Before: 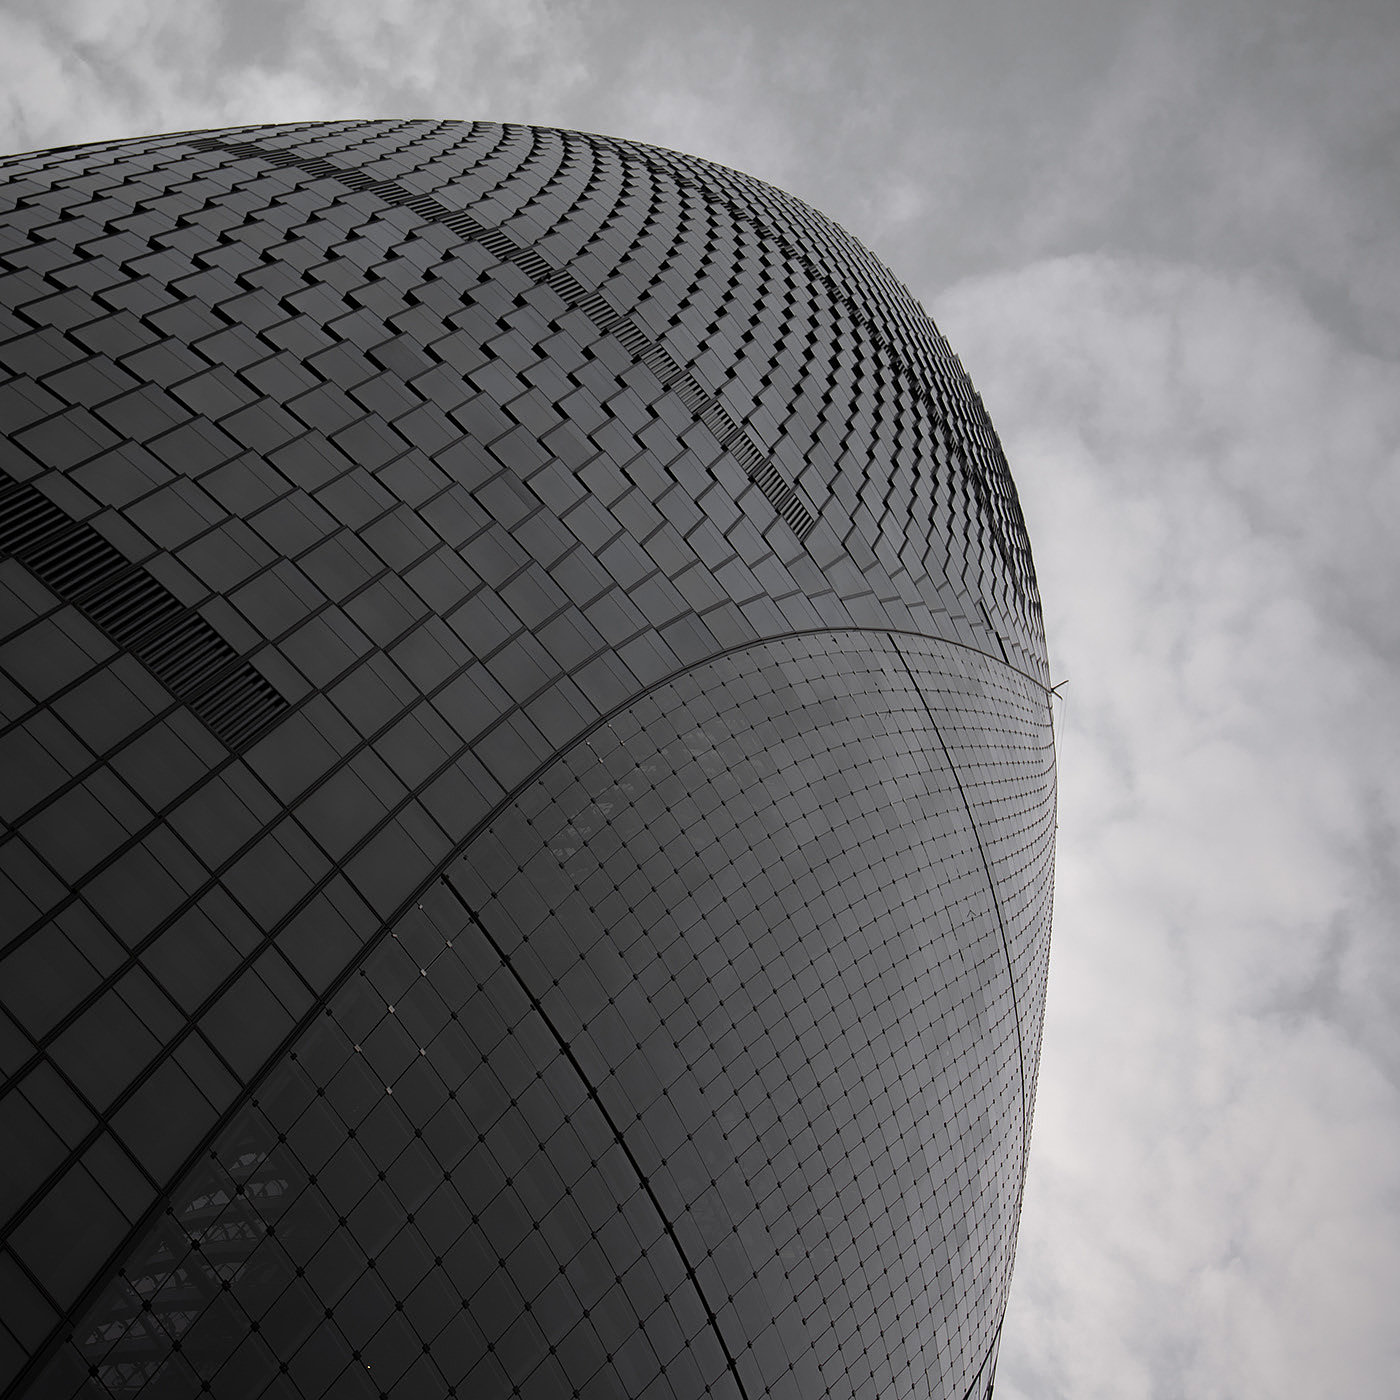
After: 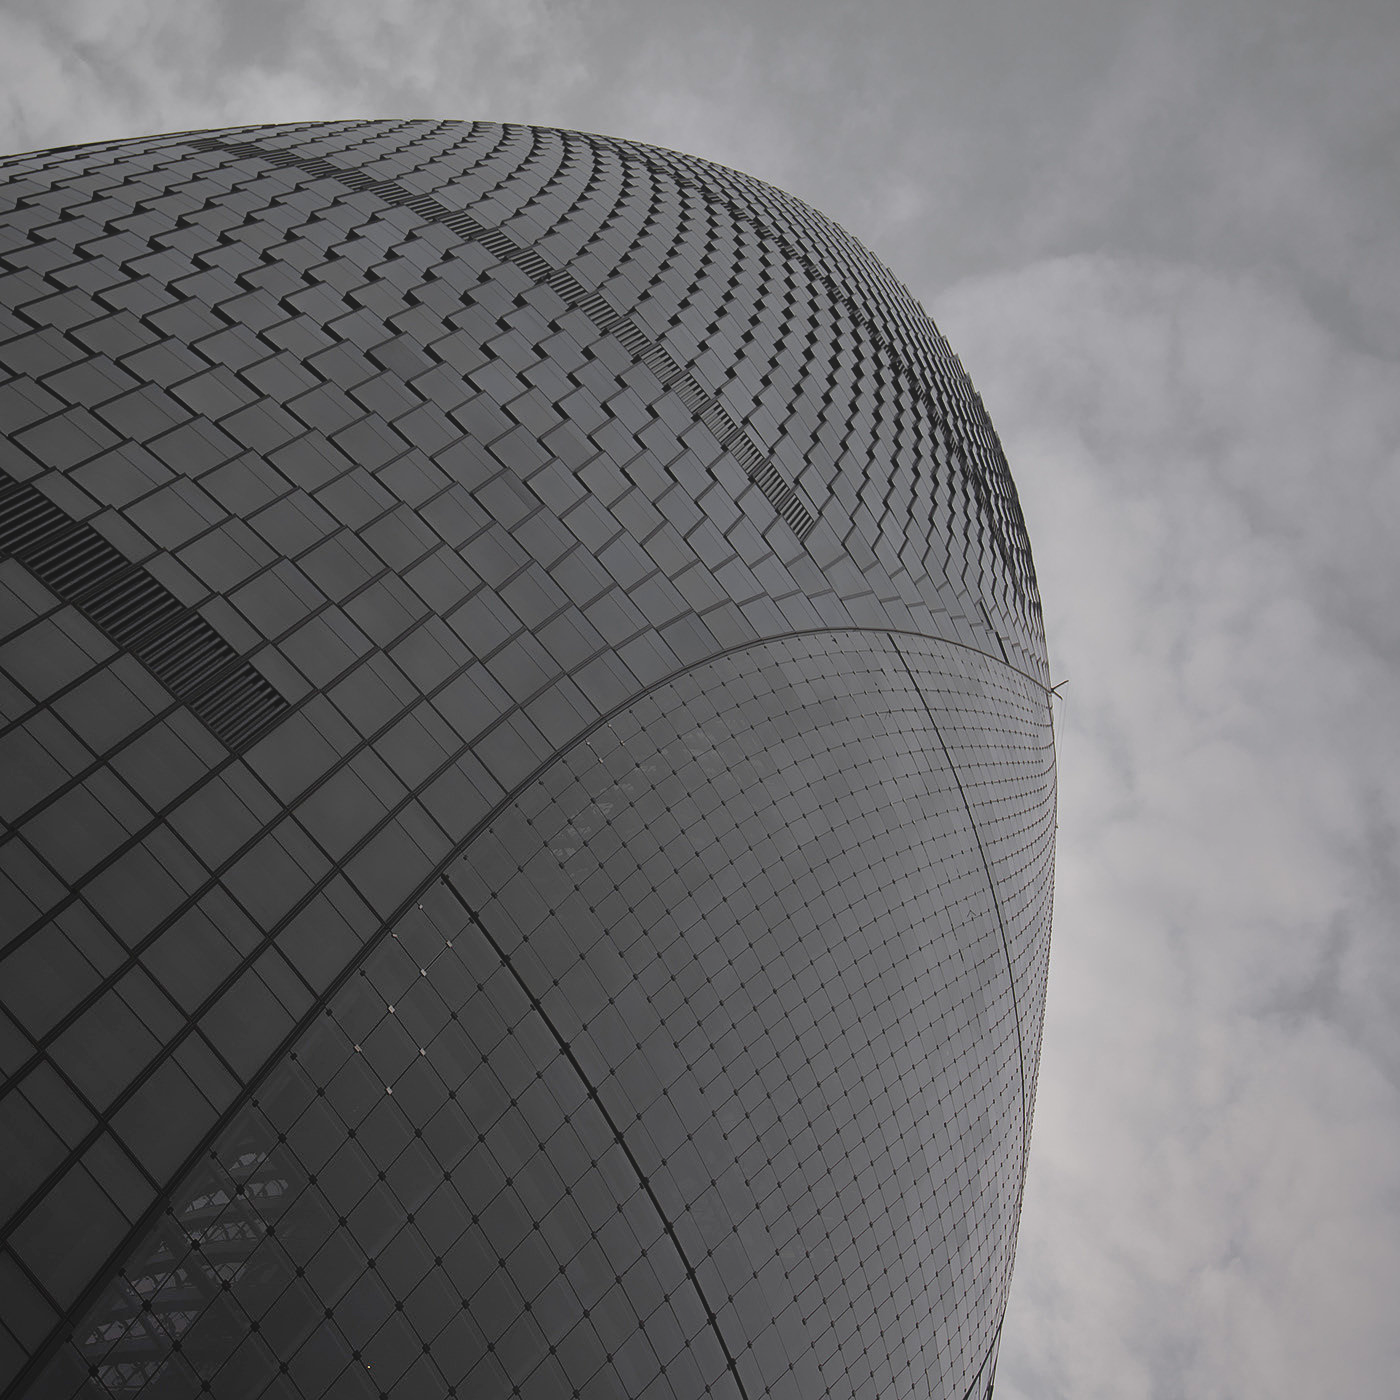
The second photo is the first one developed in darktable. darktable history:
local contrast: detail 69%
shadows and highlights: soften with gaussian
